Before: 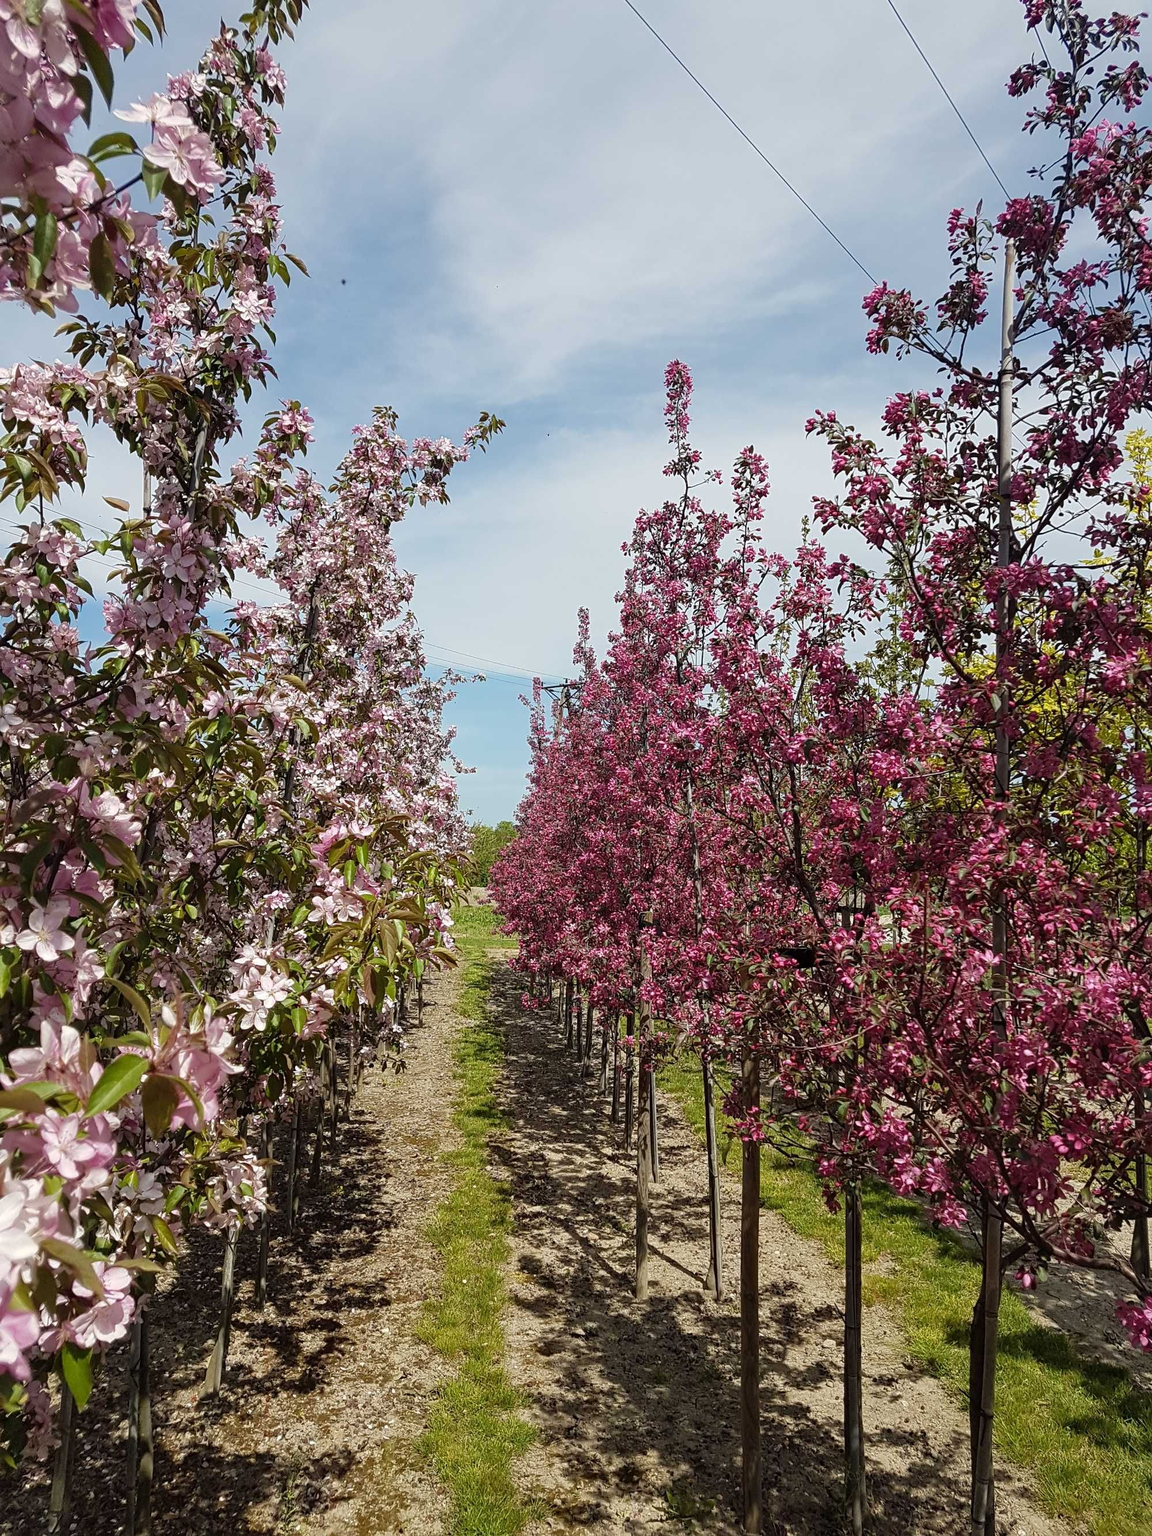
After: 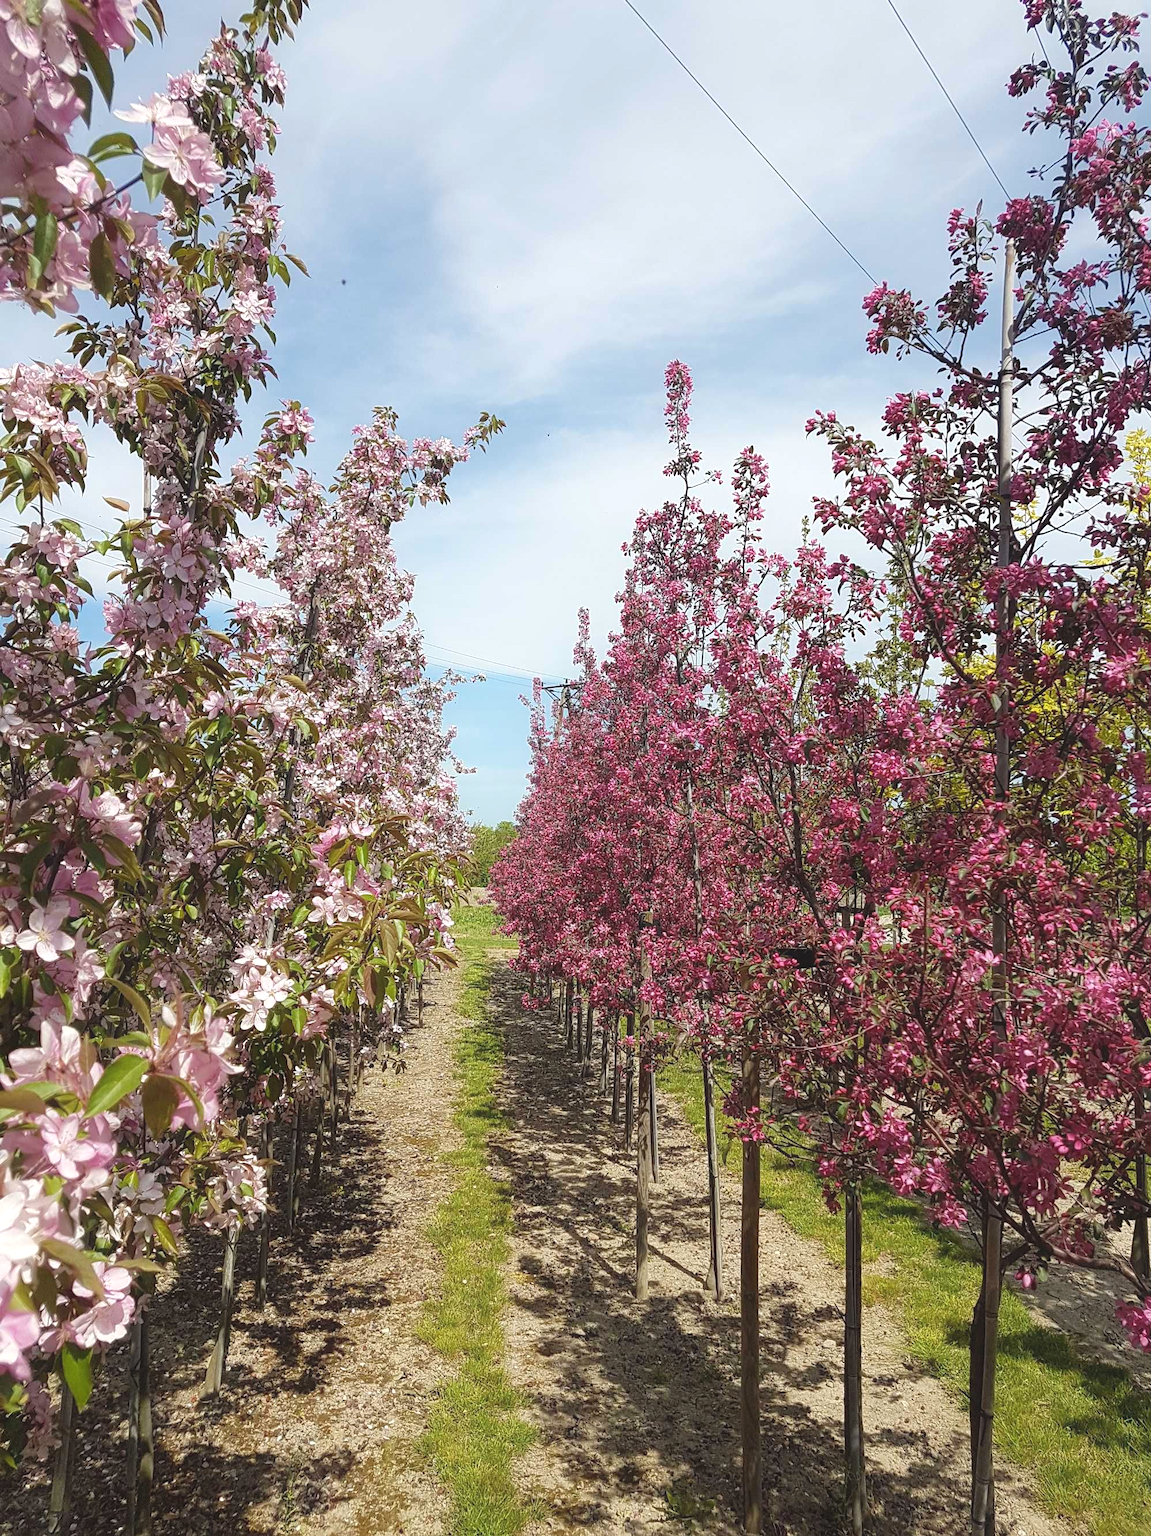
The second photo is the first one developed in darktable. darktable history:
exposure: black level correction 0, exposure 0.59 EV, compensate highlight preservation false
contrast brightness saturation: contrast -0.097, saturation -0.089
contrast equalizer: octaves 7, y [[0.5, 0.486, 0.447, 0.446, 0.489, 0.5], [0.5 ×6], [0.5 ×6], [0 ×6], [0 ×6]]
